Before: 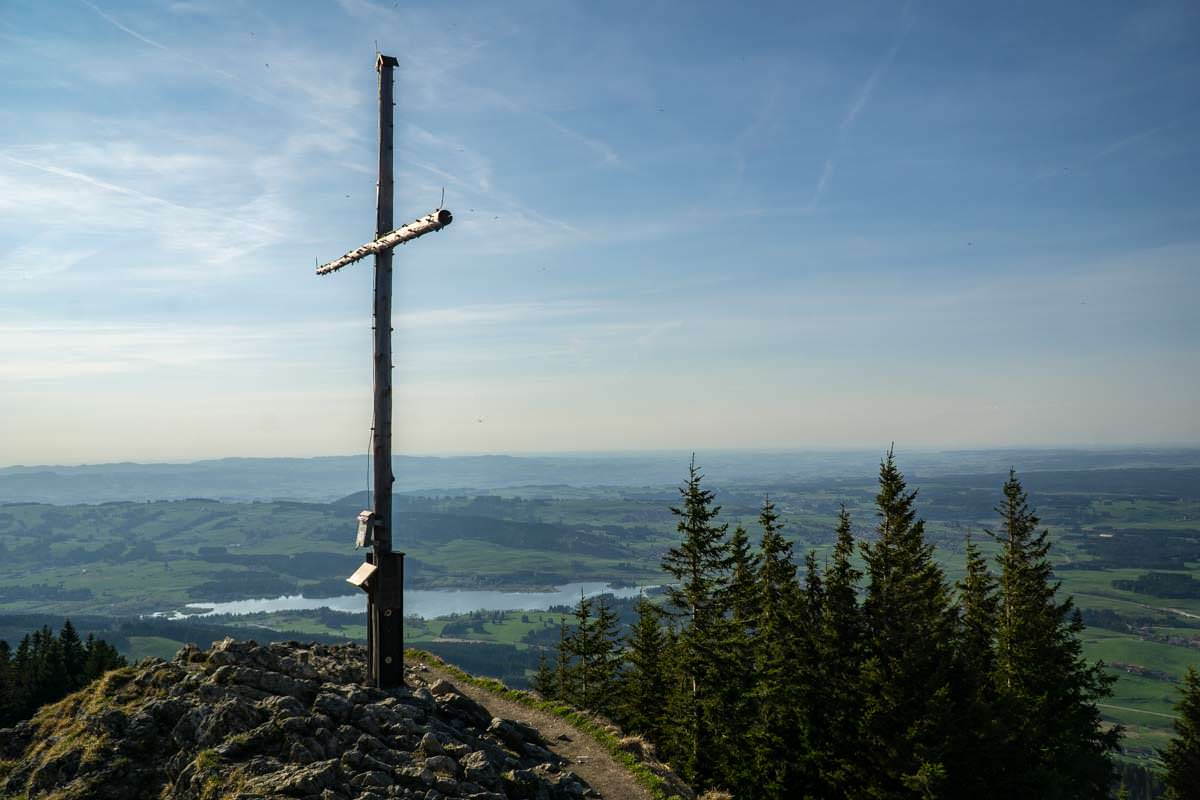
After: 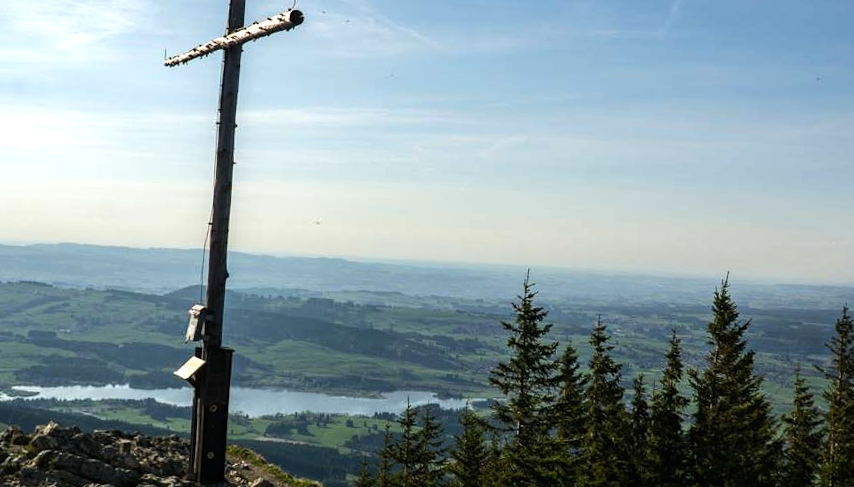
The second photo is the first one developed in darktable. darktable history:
crop and rotate: angle -3.82°, left 9.905%, top 21.238%, right 11.953%, bottom 11.81%
tone equalizer: -8 EV -0.454 EV, -7 EV -0.375 EV, -6 EV -0.352 EV, -5 EV -0.258 EV, -3 EV 0.244 EV, -2 EV 0.363 EV, -1 EV 0.385 EV, +0 EV 0.407 EV, edges refinement/feathering 500, mask exposure compensation -1.57 EV, preserve details no
